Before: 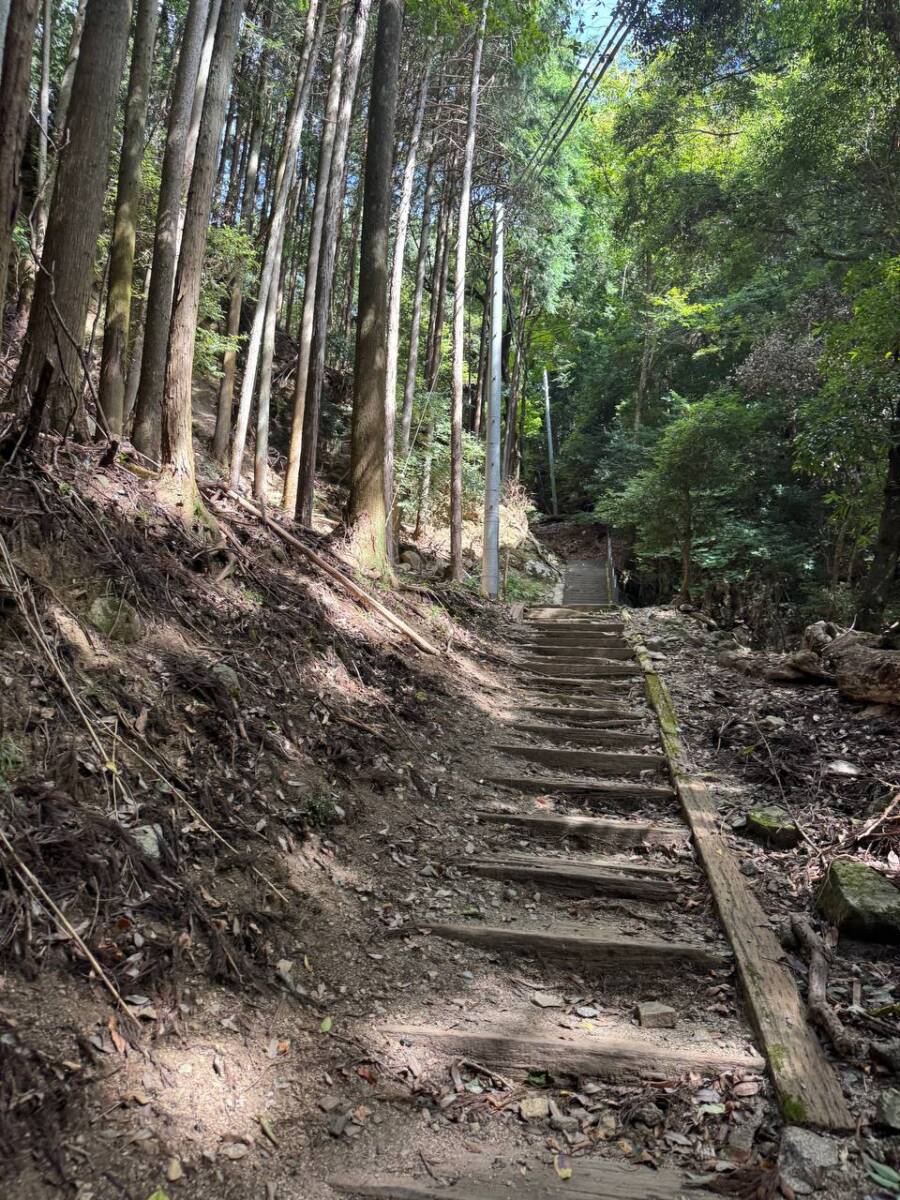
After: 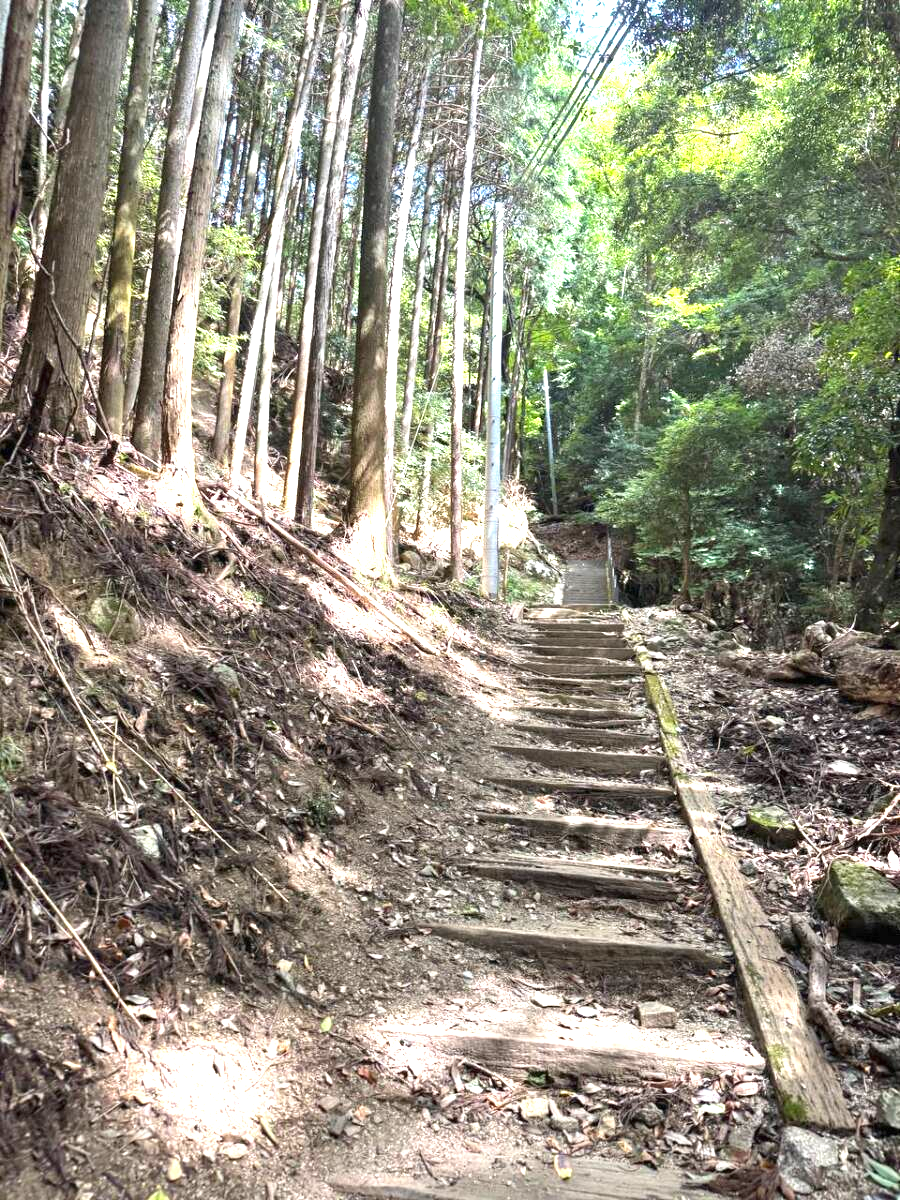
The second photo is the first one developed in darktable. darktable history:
exposure: black level correction 0, exposure 1.469 EV, compensate highlight preservation false
